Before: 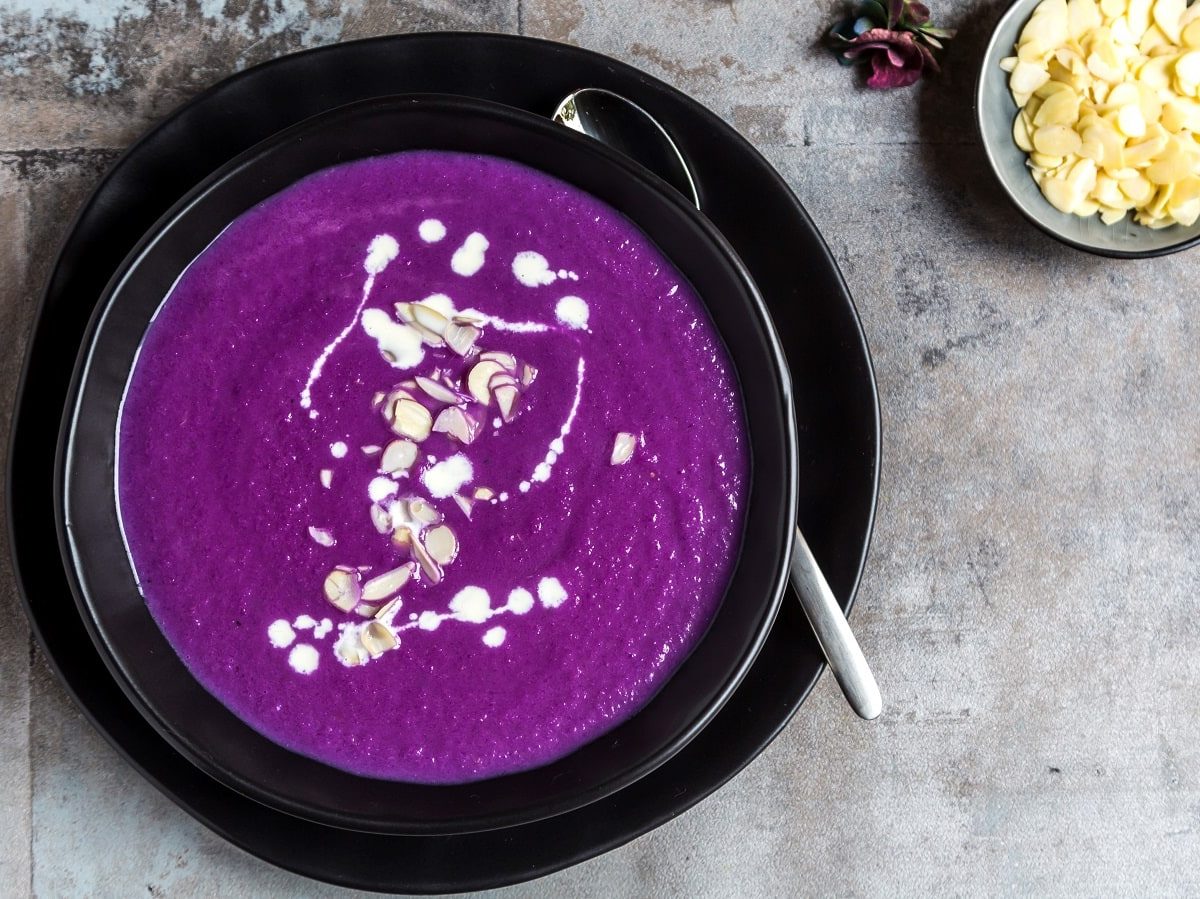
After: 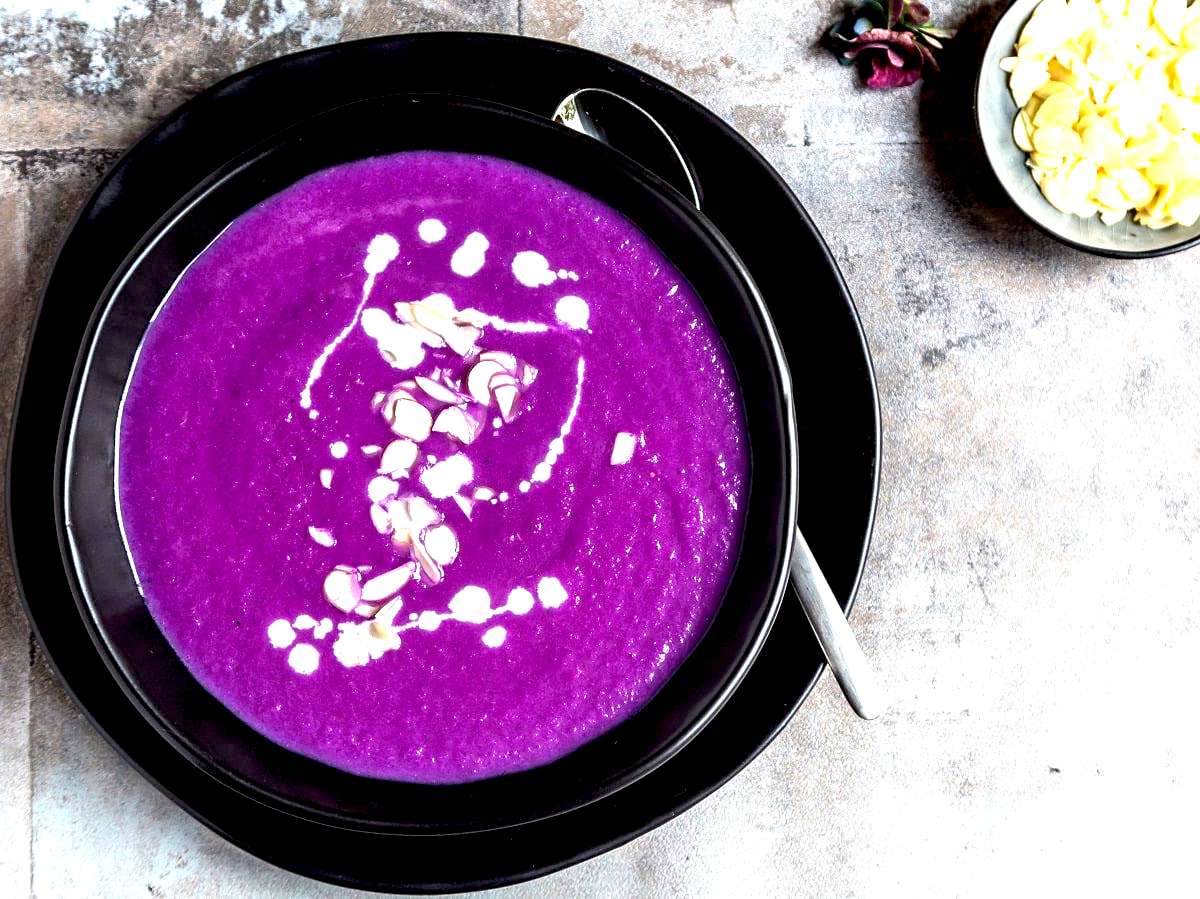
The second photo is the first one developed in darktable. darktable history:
exposure: black level correction 0.011, exposure 1.082 EV, compensate highlight preservation false
